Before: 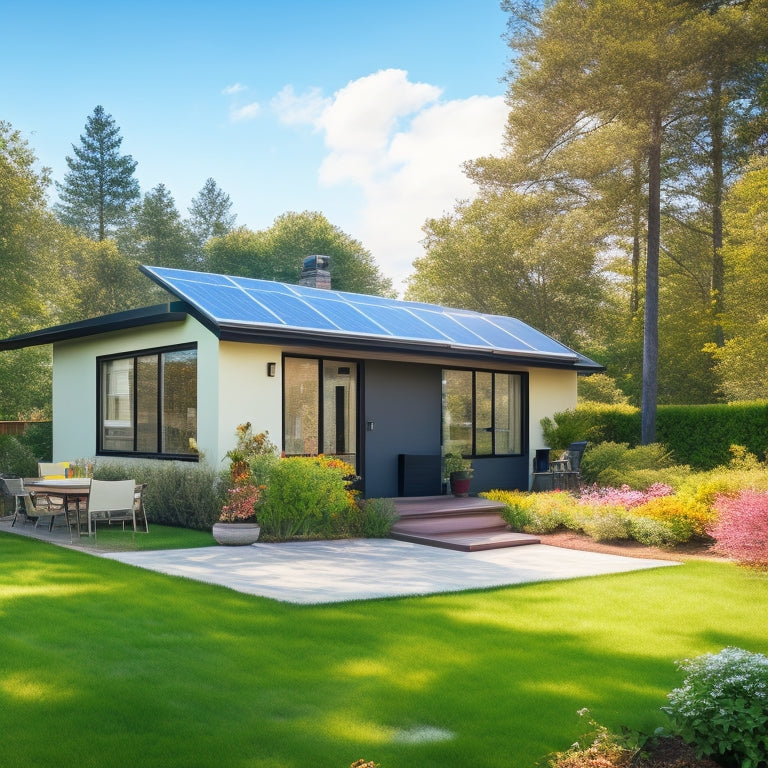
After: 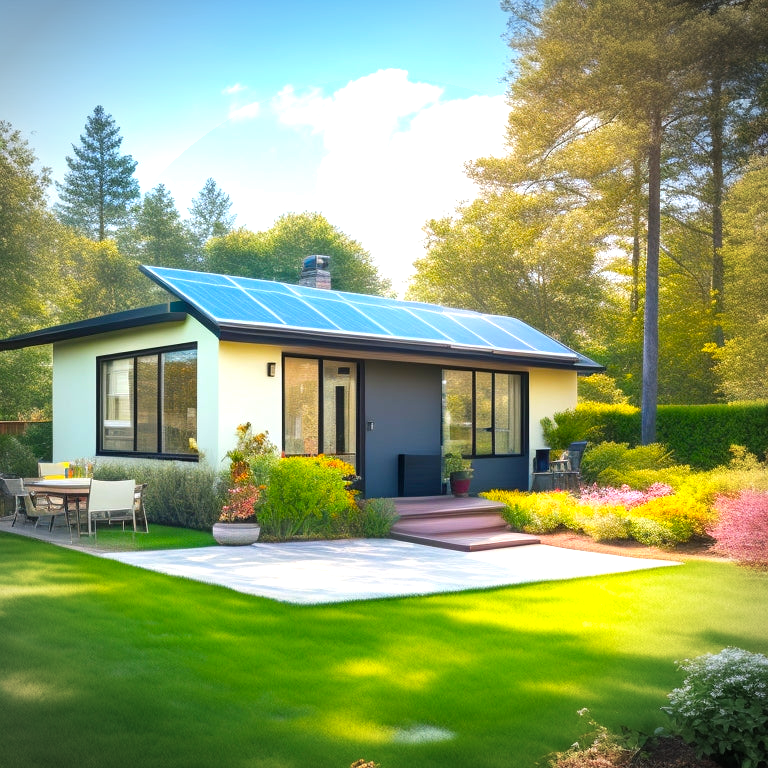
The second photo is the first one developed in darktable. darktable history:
vignetting: unbound false
exposure: exposure 0.61 EV, compensate highlight preservation false
color balance rgb: perceptual saturation grading › global saturation 30.122%
